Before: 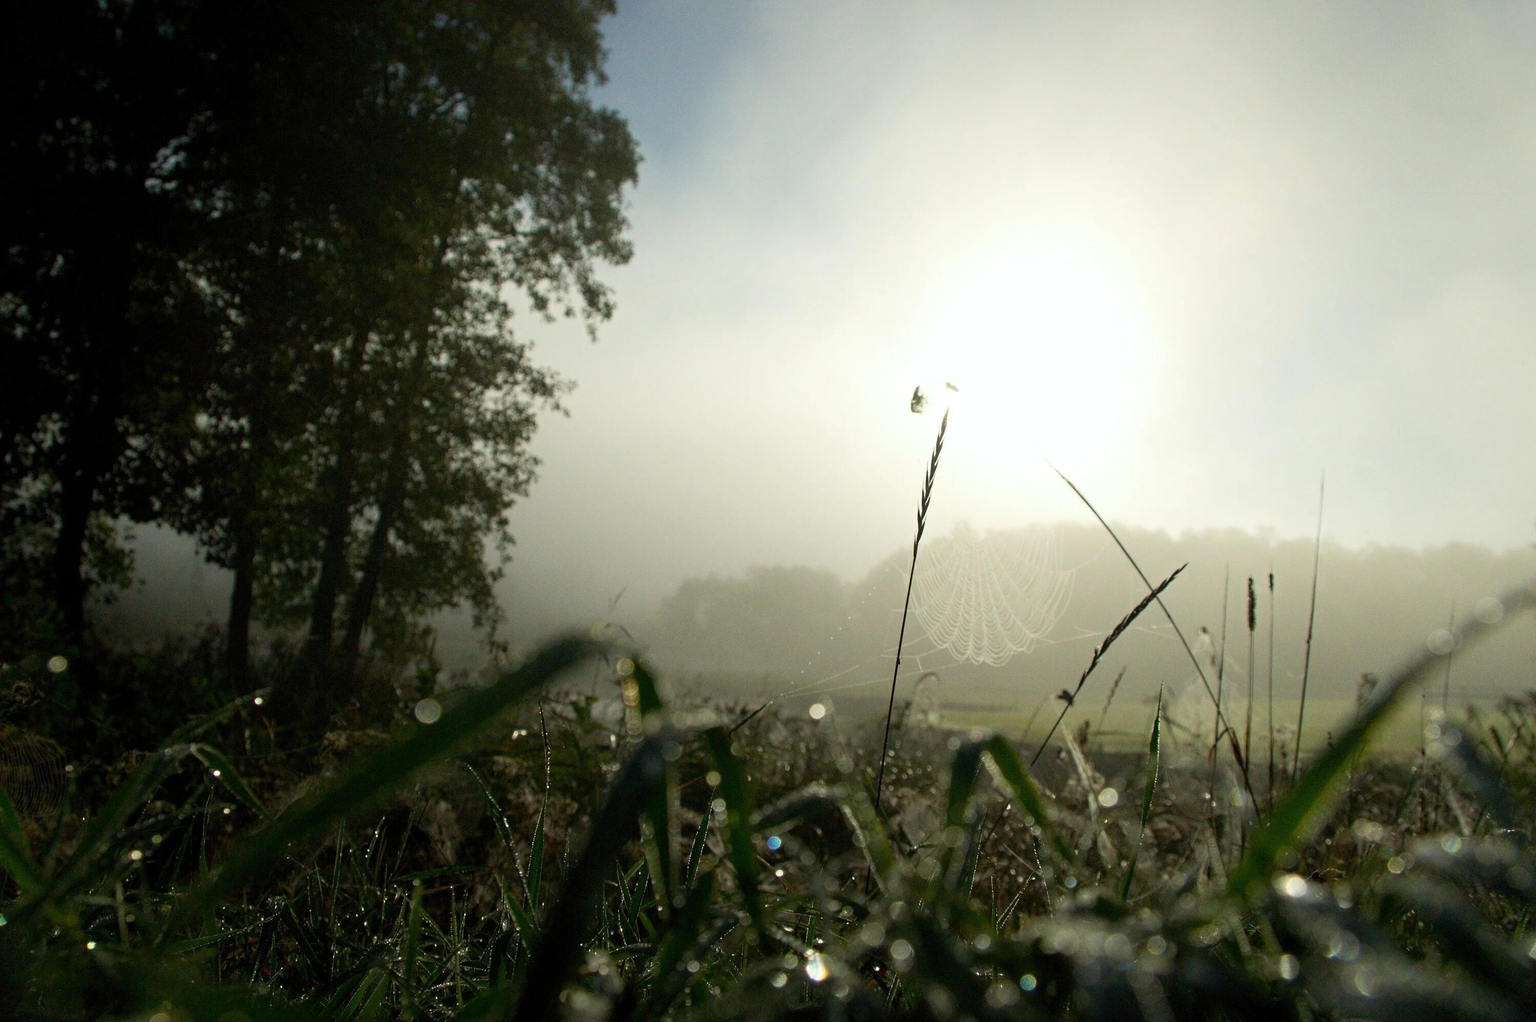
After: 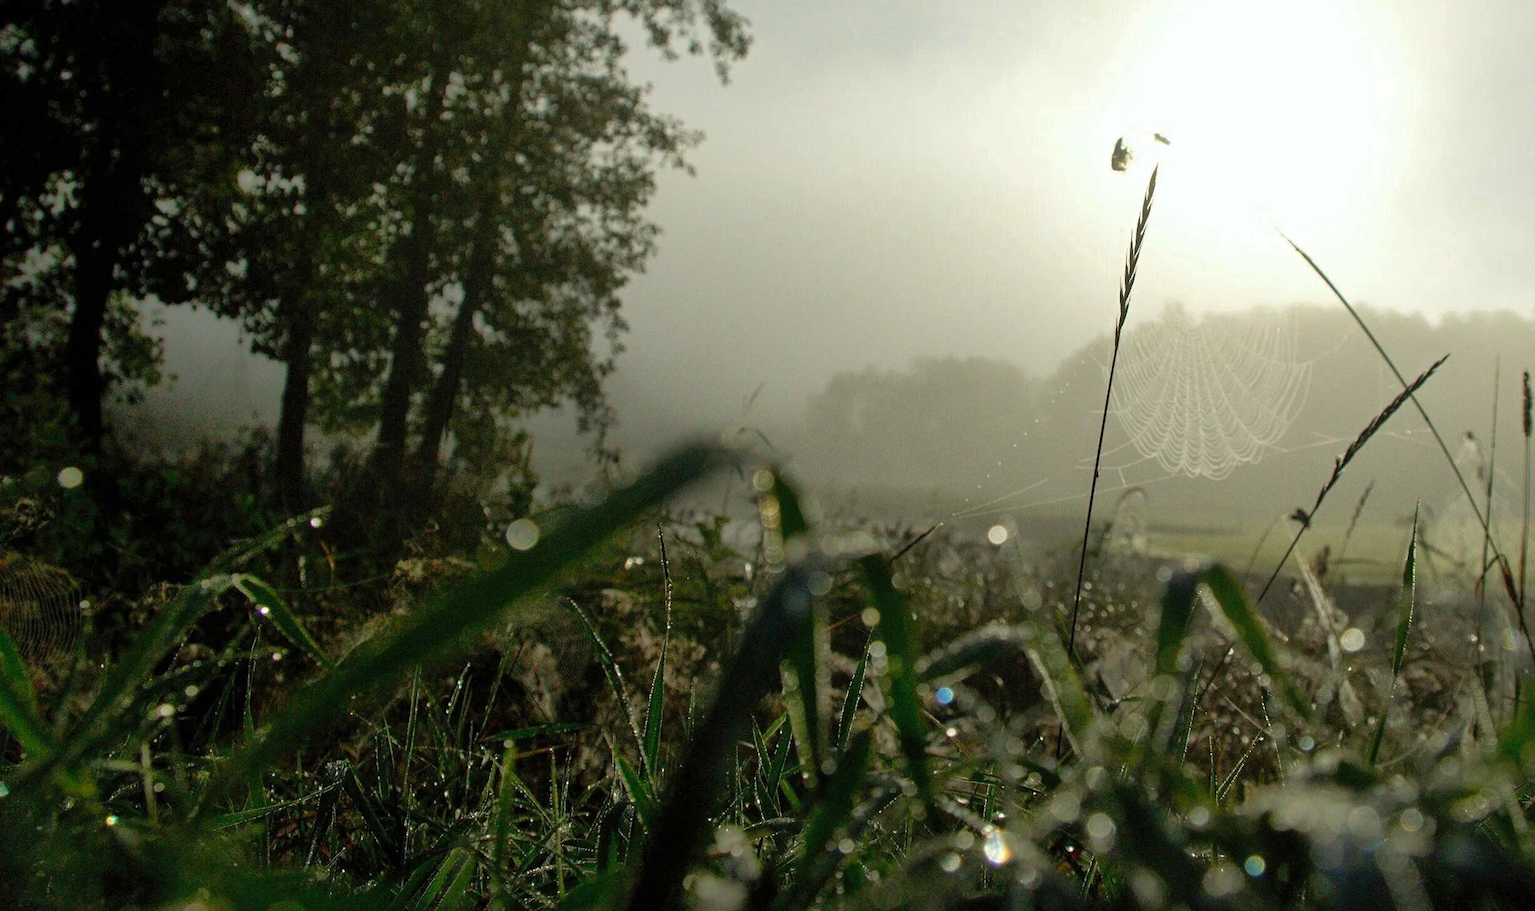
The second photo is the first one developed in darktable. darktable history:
crop: top 26.753%, right 17.944%
shadows and highlights: on, module defaults
